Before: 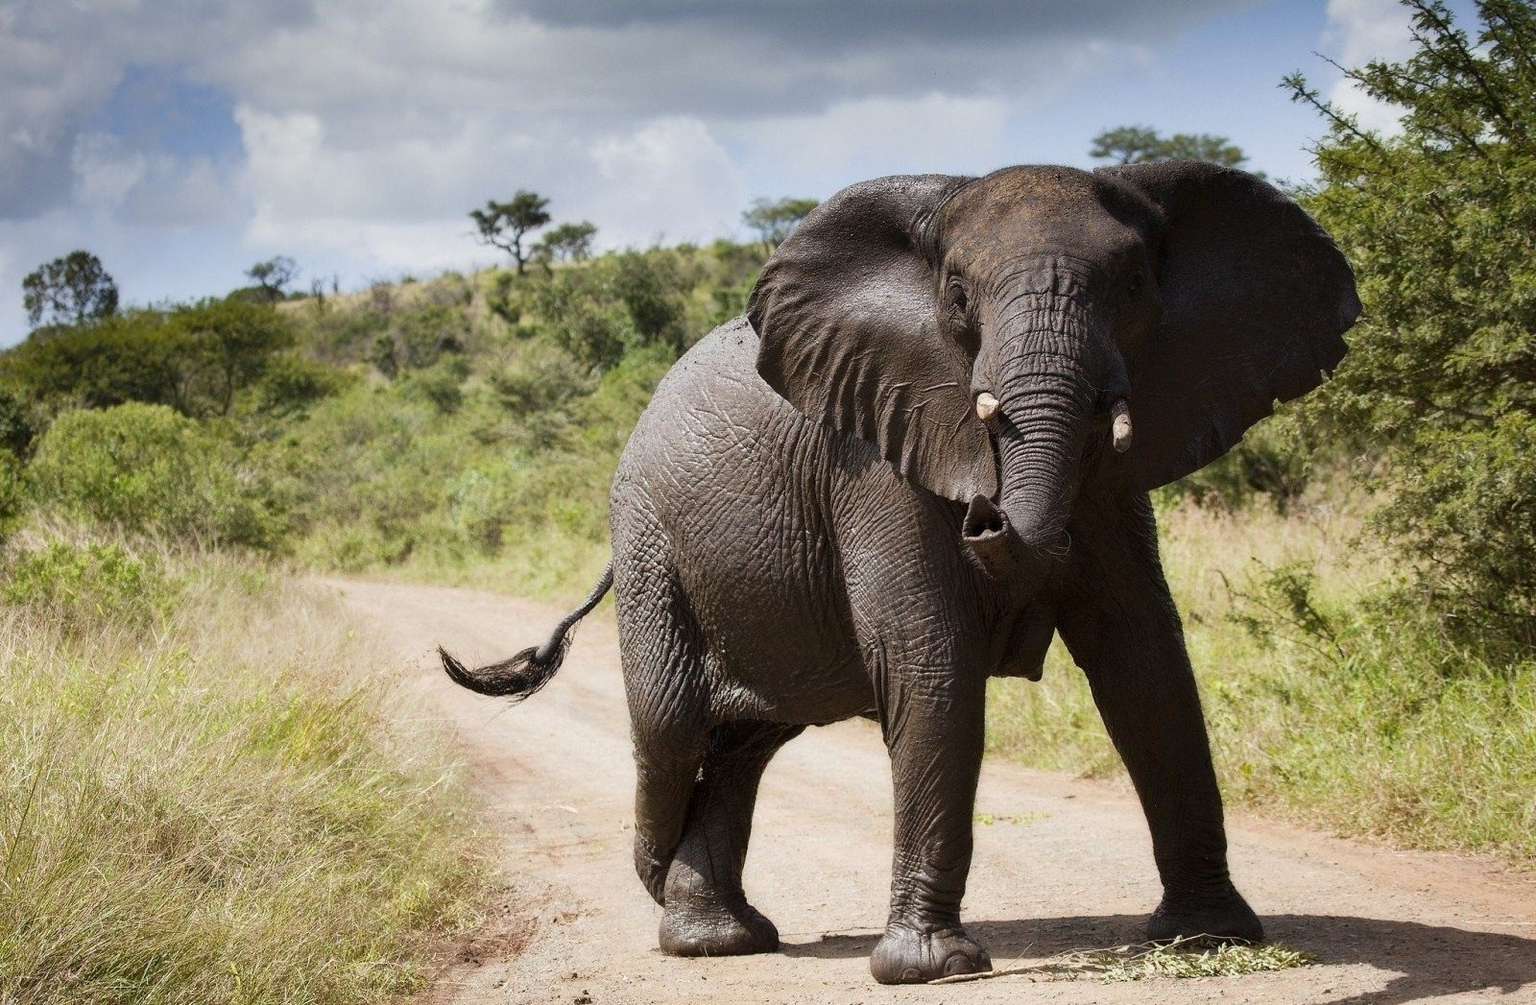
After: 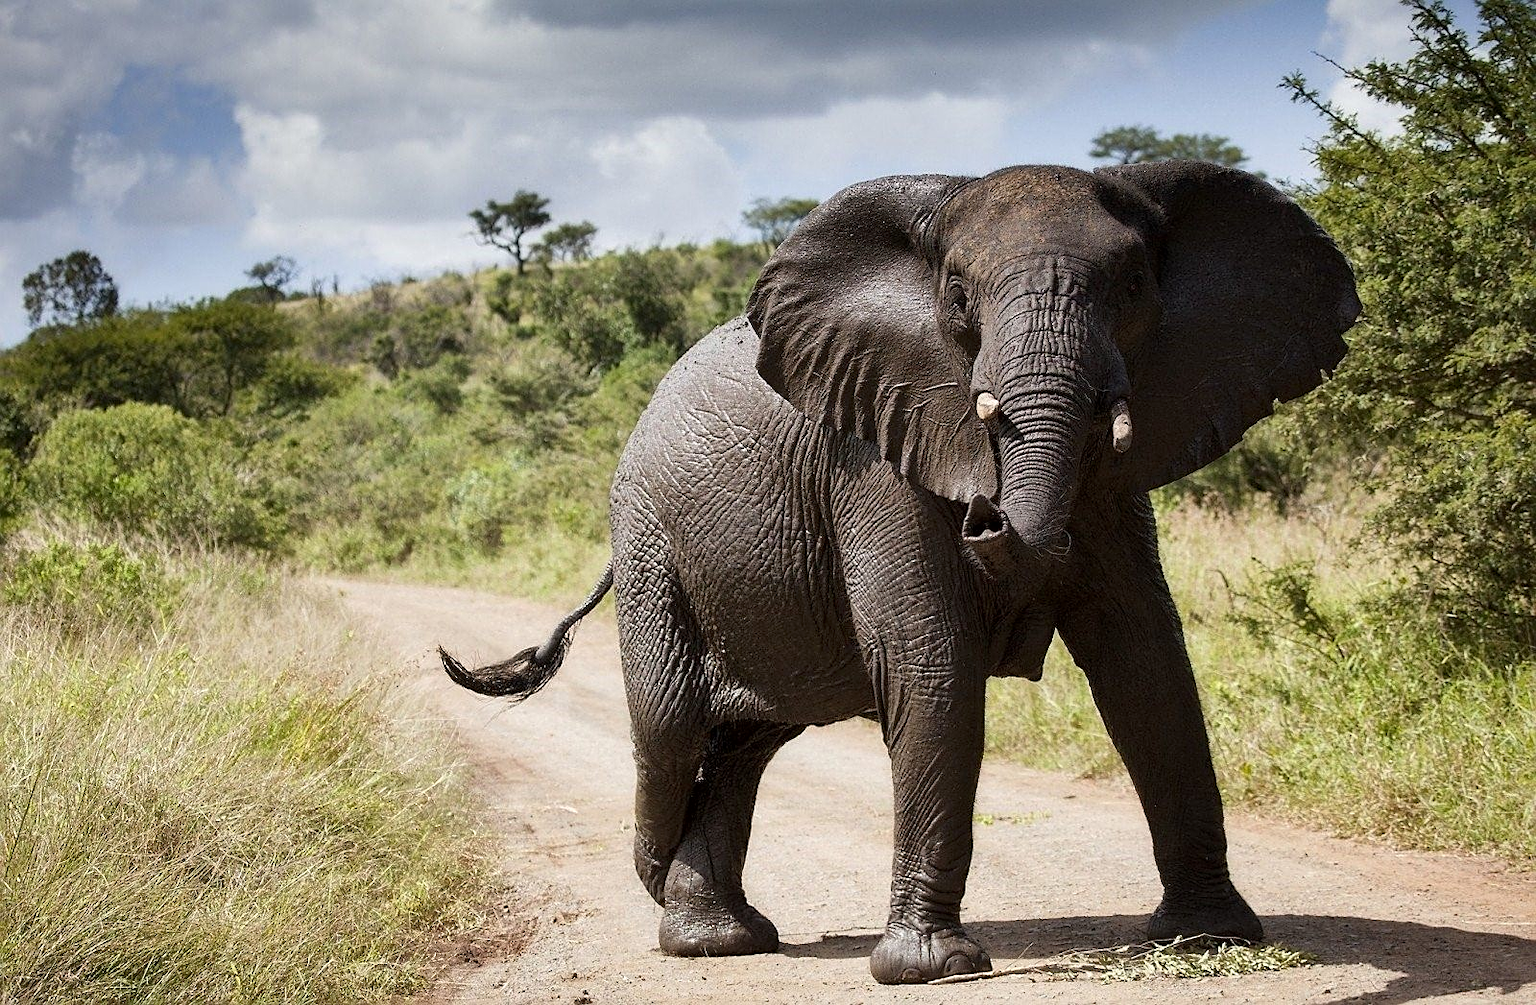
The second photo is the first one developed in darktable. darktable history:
local contrast: mode bilateral grid, contrast 20, coarseness 51, detail 132%, midtone range 0.2
sharpen: on, module defaults
